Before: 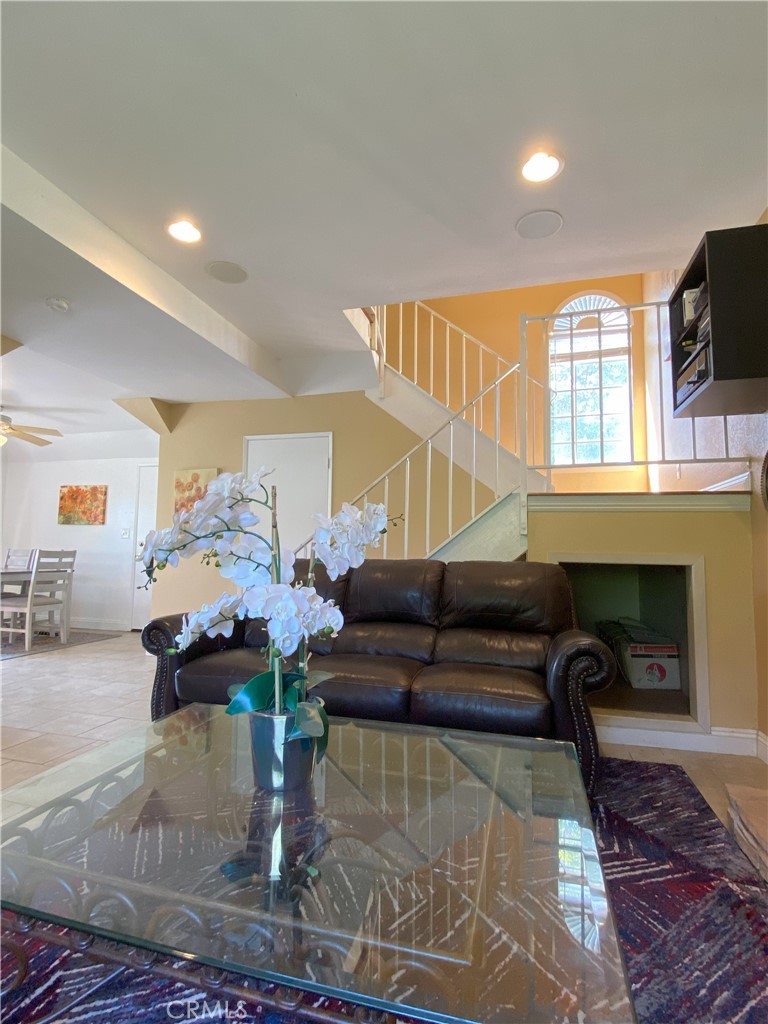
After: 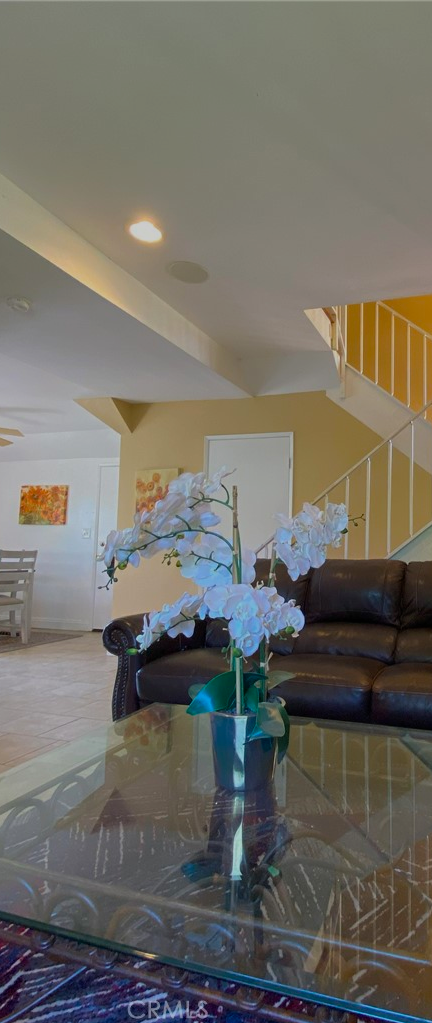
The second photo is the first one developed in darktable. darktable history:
exposure: black level correction 0, exposure -0.721 EV, compensate highlight preservation false
crop: left 5.114%, right 38.589%
color balance rgb: perceptual saturation grading › global saturation 25%, global vibrance 20%
